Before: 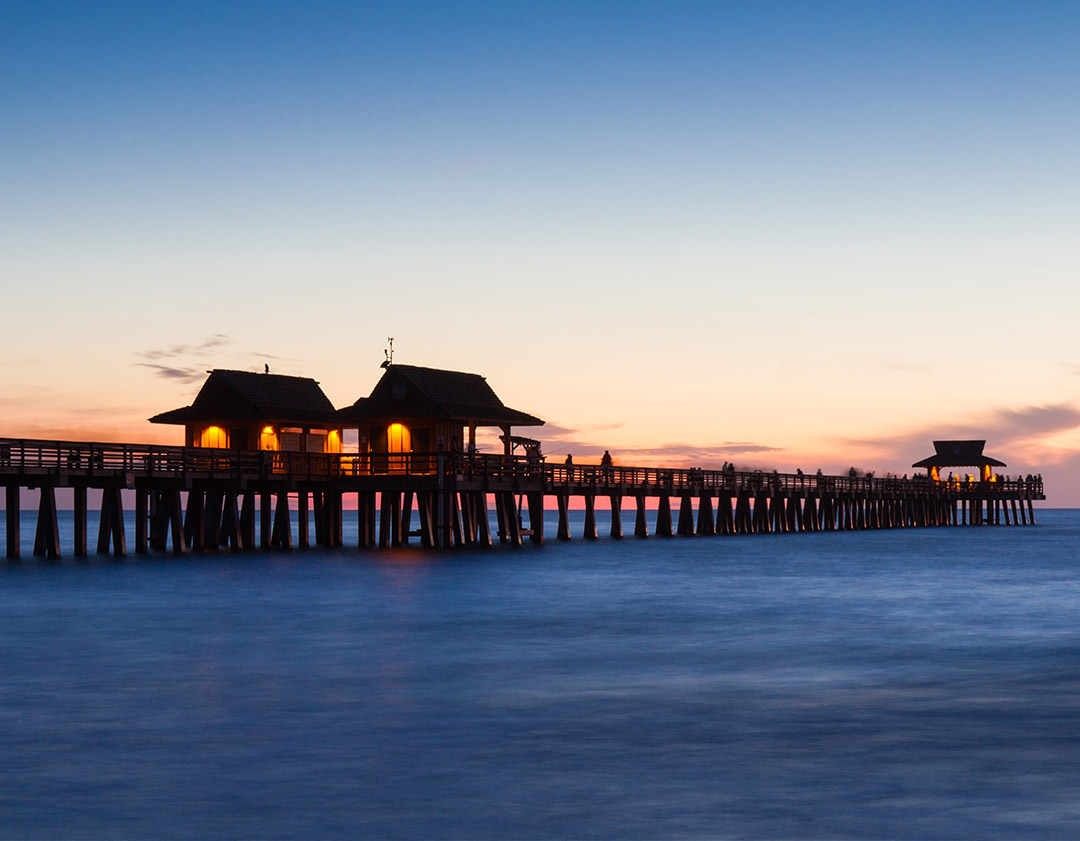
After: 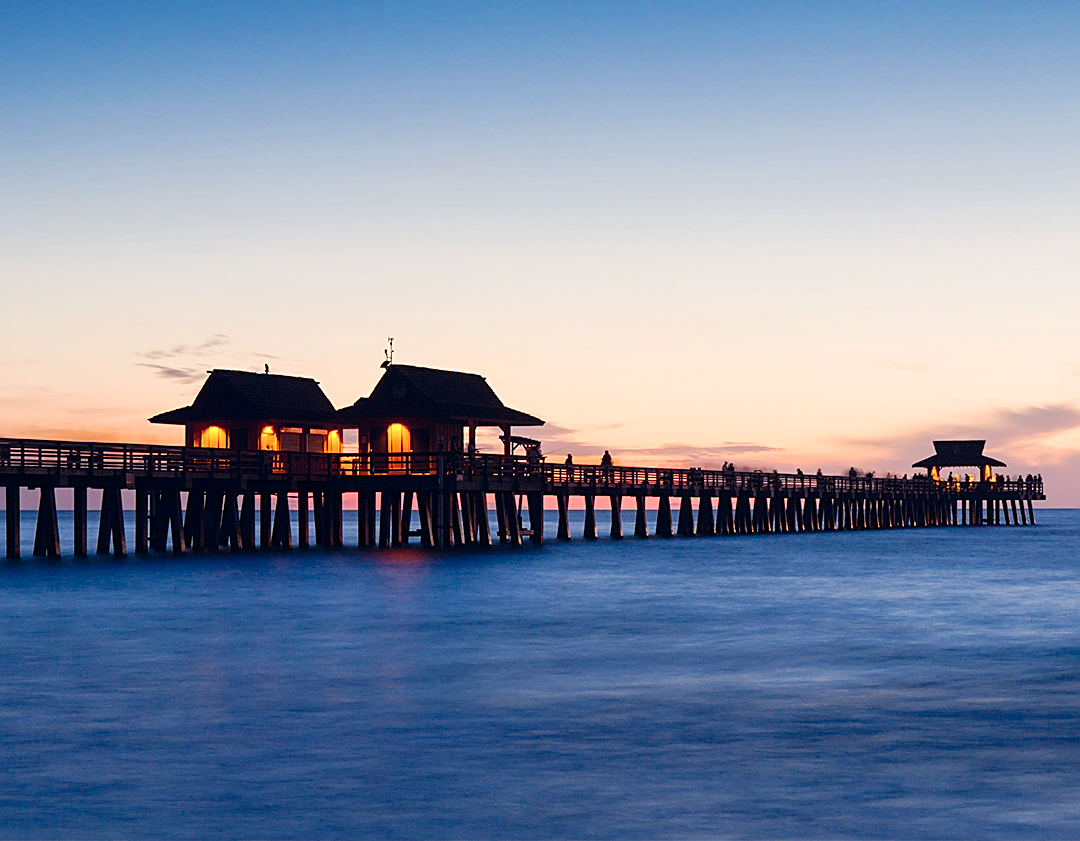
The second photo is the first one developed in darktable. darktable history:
color balance rgb: shadows lift › hue 87.51°, highlights gain › chroma 1.62%, highlights gain › hue 55.1°, global offset › chroma 0.1%, global offset › hue 253.66°, linear chroma grading › global chroma 0.5%
tone equalizer: on, module defaults
sharpen: on, module defaults
tone curve: curves: ch0 [(0, 0) (0.003, 0.005) (0.011, 0.011) (0.025, 0.022) (0.044, 0.038) (0.069, 0.062) (0.1, 0.091) (0.136, 0.128) (0.177, 0.183) (0.224, 0.246) (0.277, 0.325) (0.335, 0.403) (0.399, 0.473) (0.468, 0.557) (0.543, 0.638) (0.623, 0.709) (0.709, 0.782) (0.801, 0.847) (0.898, 0.923) (1, 1)], preserve colors none
